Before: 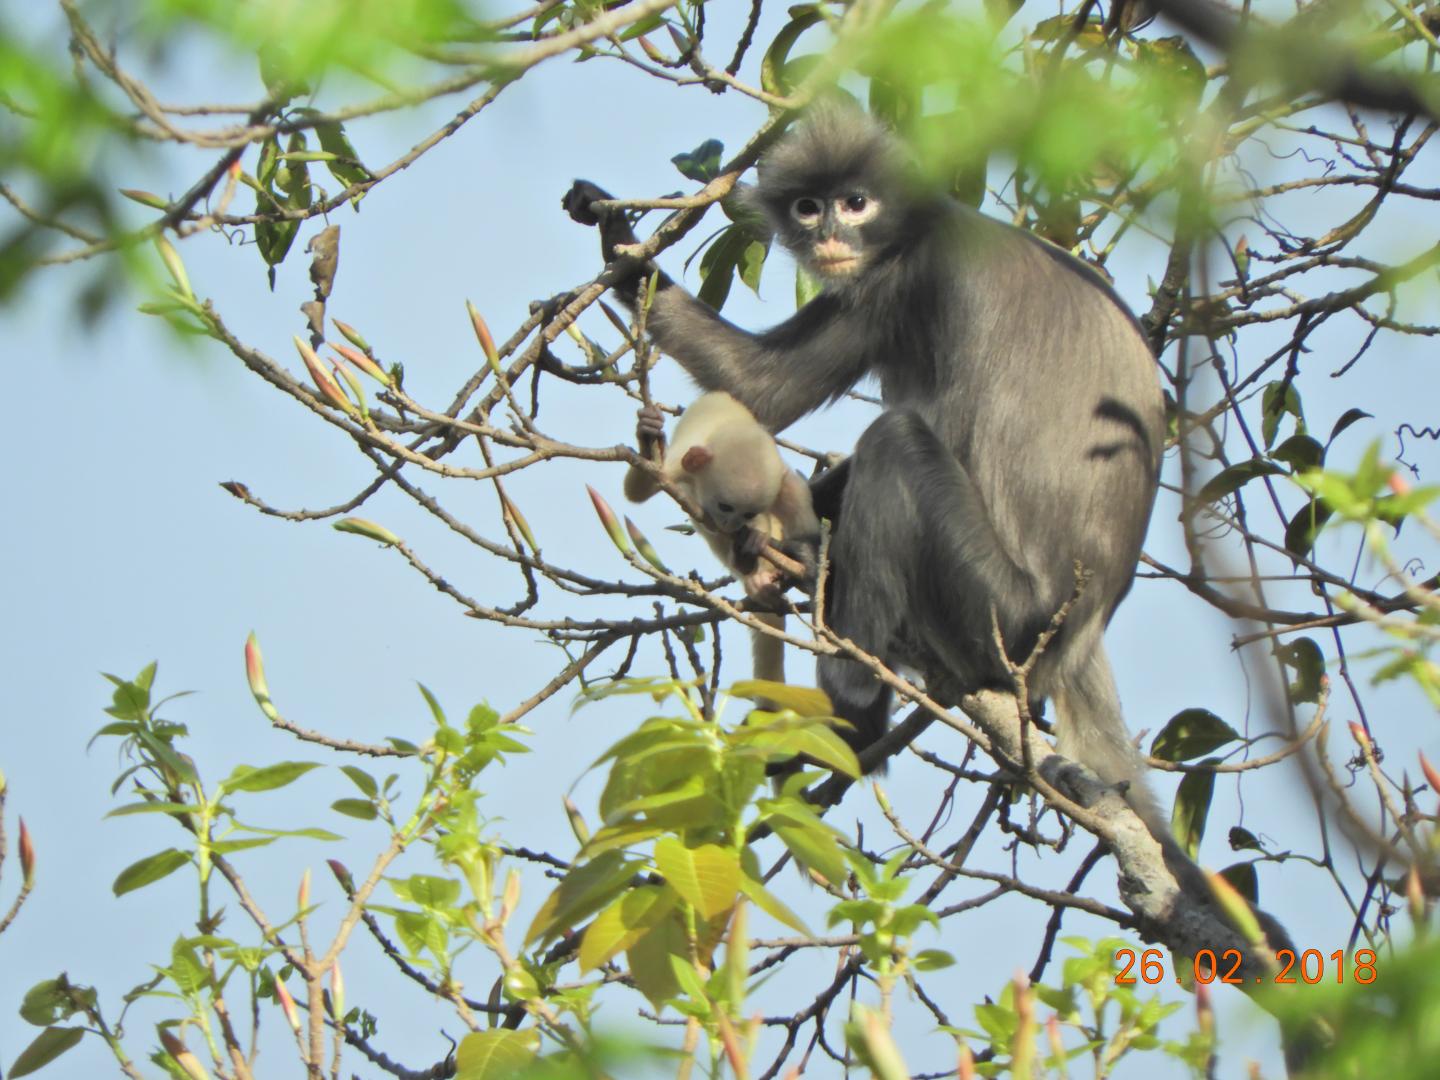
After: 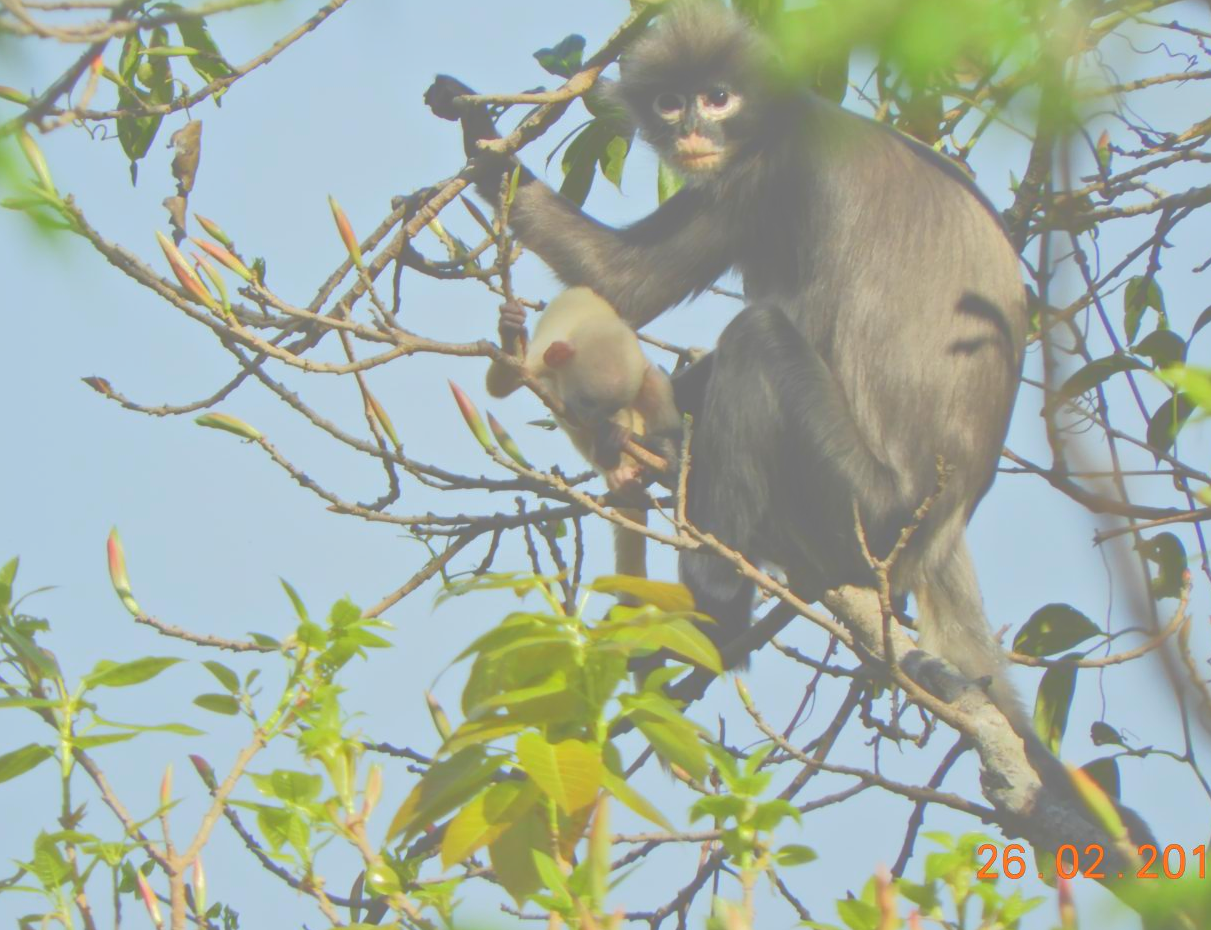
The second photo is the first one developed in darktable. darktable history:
tone curve: curves: ch0 [(0, 0) (0.003, 0.453) (0.011, 0.457) (0.025, 0.457) (0.044, 0.463) (0.069, 0.464) (0.1, 0.471) (0.136, 0.475) (0.177, 0.481) (0.224, 0.486) (0.277, 0.496) (0.335, 0.515) (0.399, 0.544) (0.468, 0.577) (0.543, 0.621) (0.623, 0.67) (0.709, 0.73) (0.801, 0.788) (0.898, 0.848) (1, 1)], color space Lab, independent channels, preserve colors none
crop and rotate: left 9.633%, top 9.771%, right 6.212%, bottom 4.104%
